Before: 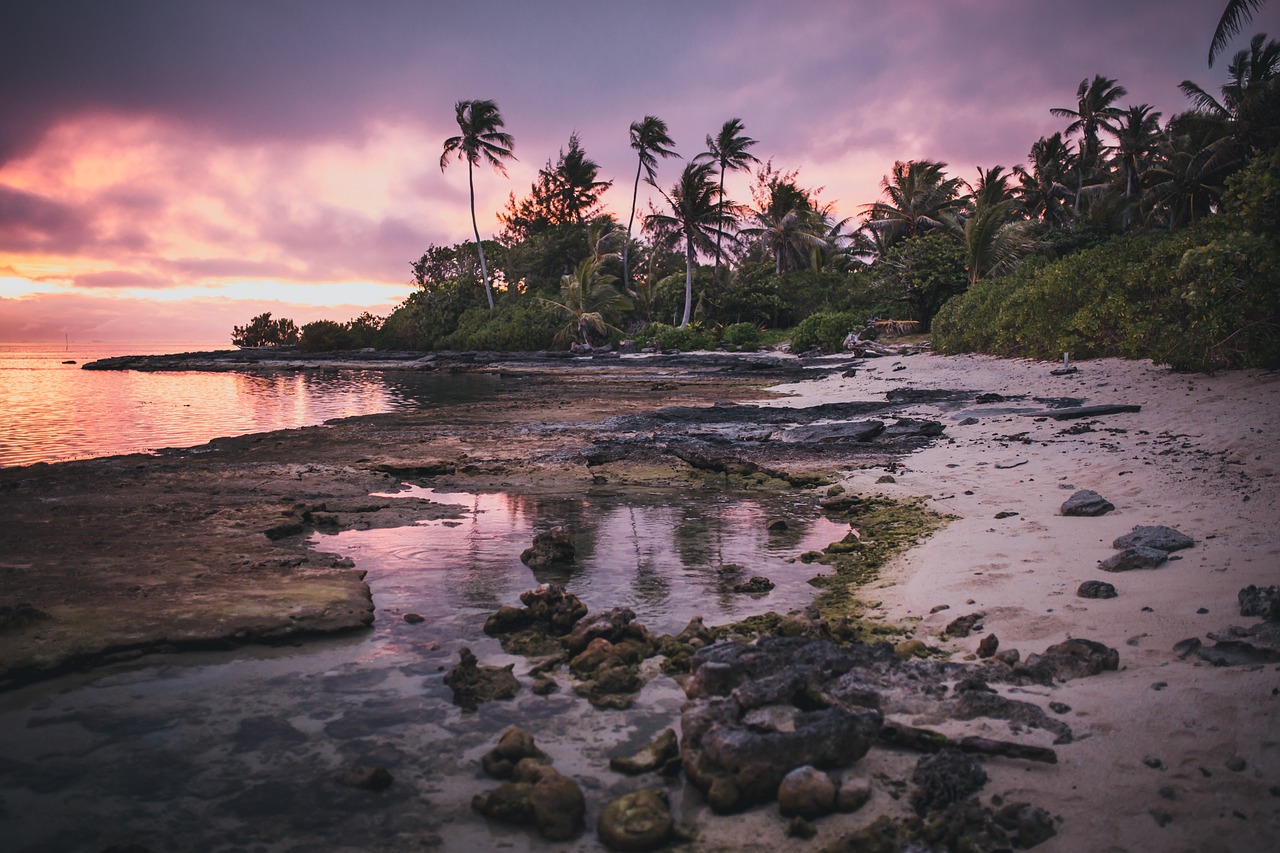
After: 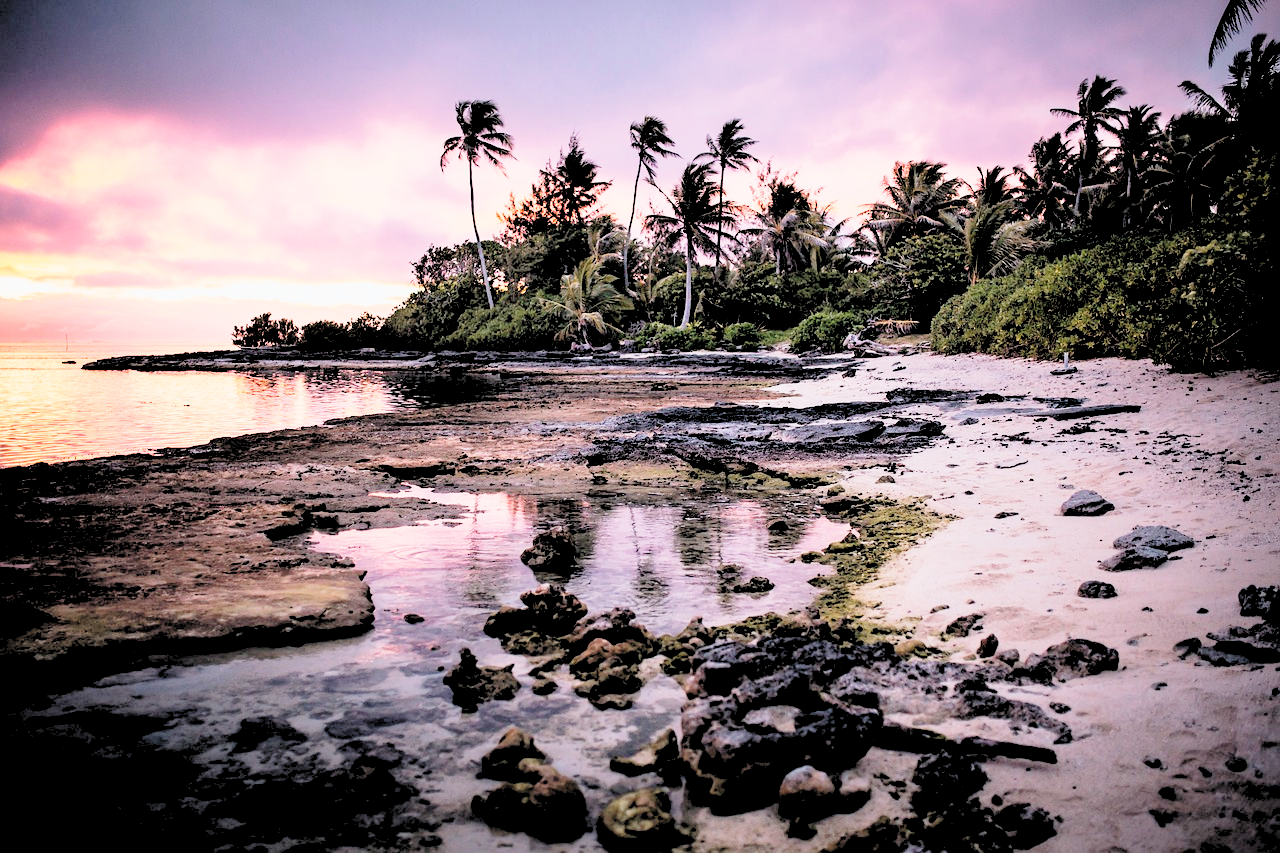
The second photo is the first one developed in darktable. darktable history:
rotate and perspective: crop left 0, crop top 0
rgb levels: levels [[0.027, 0.429, 0.996], [0, 0.5, 1], [0, 0.5, 1]]
base curve: curves: ch0 [(0, 0) (0.028, 0.03) (0.121, 0.232) (0.46, 0.748) (0.859, 0.968) (1, 1)], preserve colors none
